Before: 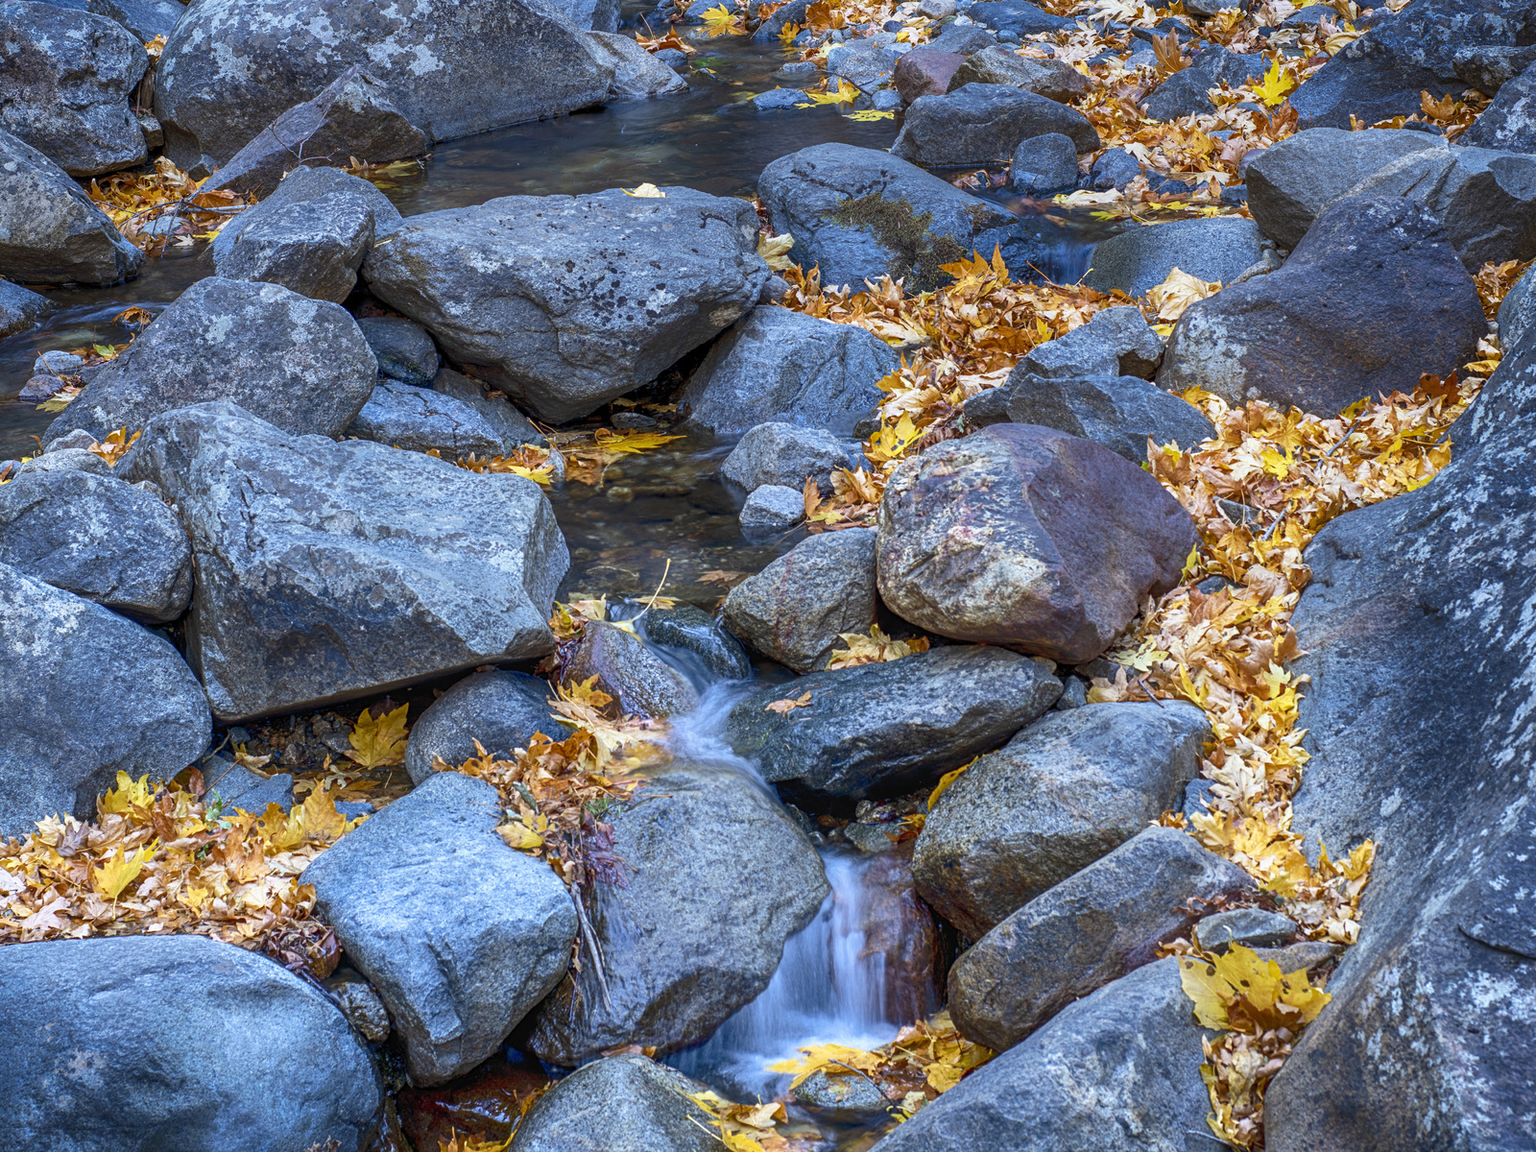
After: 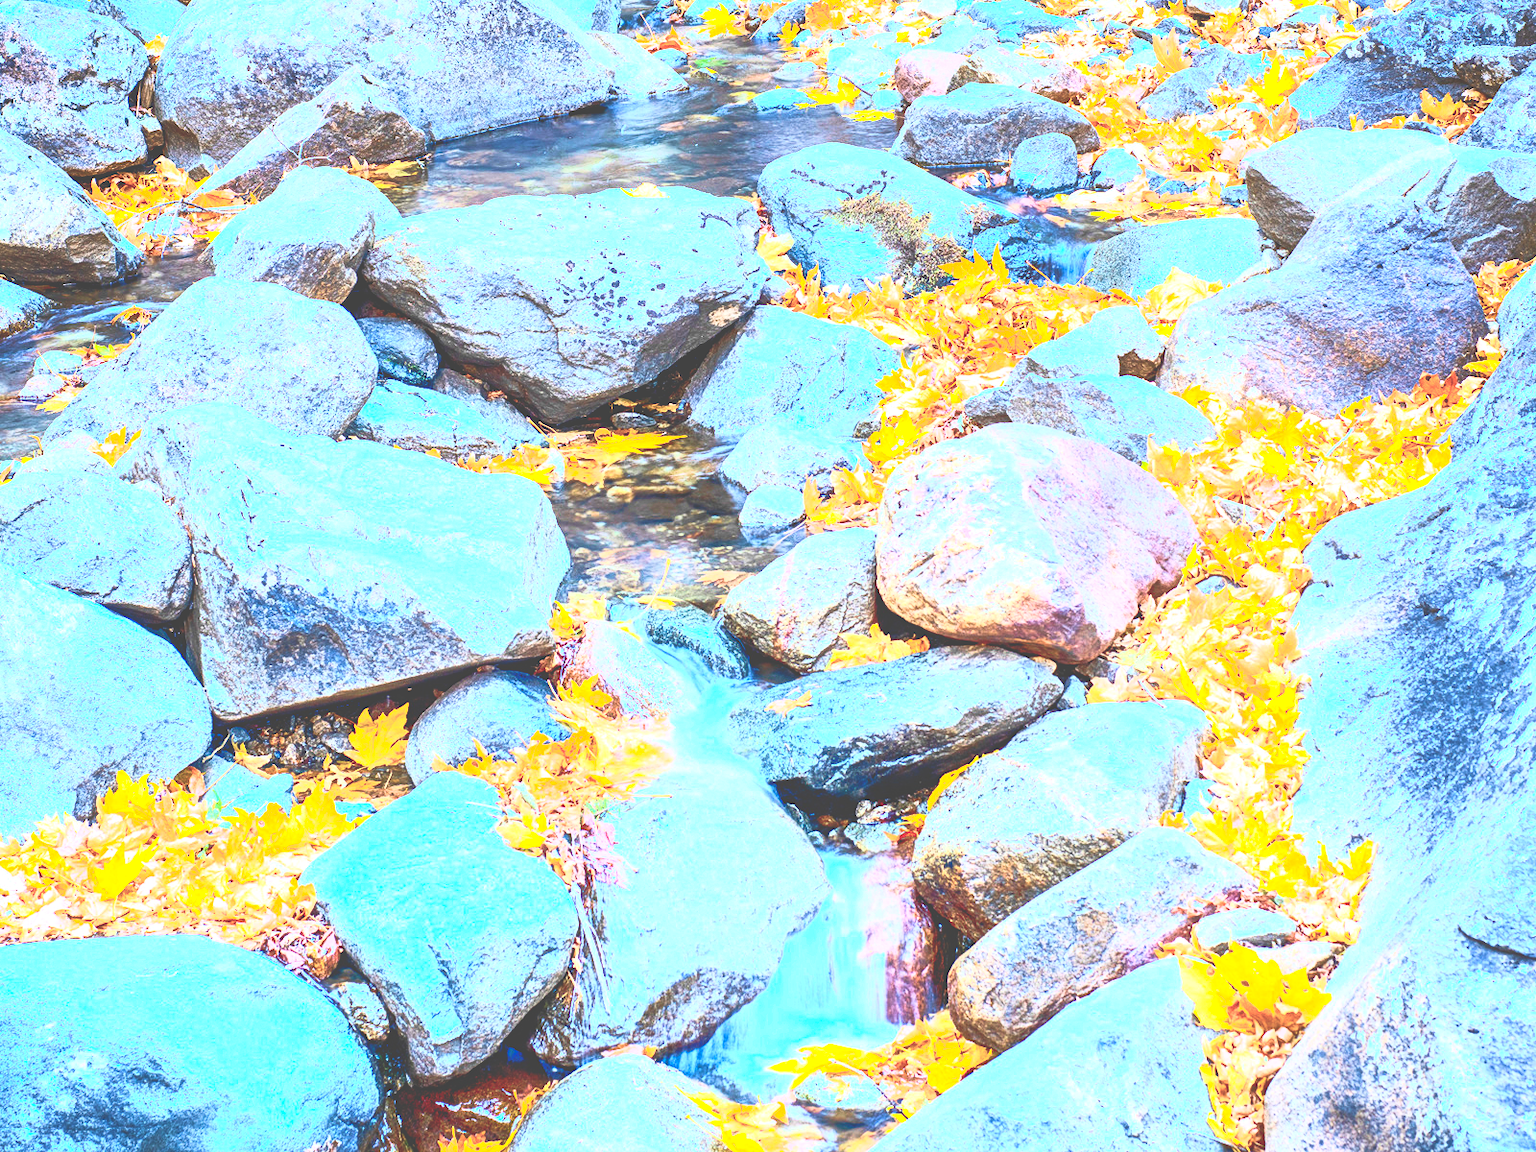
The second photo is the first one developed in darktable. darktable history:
exposure: black level correction -0.023, exposure 1.397 EV, compensate highlight preservation false
velvia: strength 45%
contrast brightness saturation: contrast 0.83, brightness 0.59, saturation 0.59
